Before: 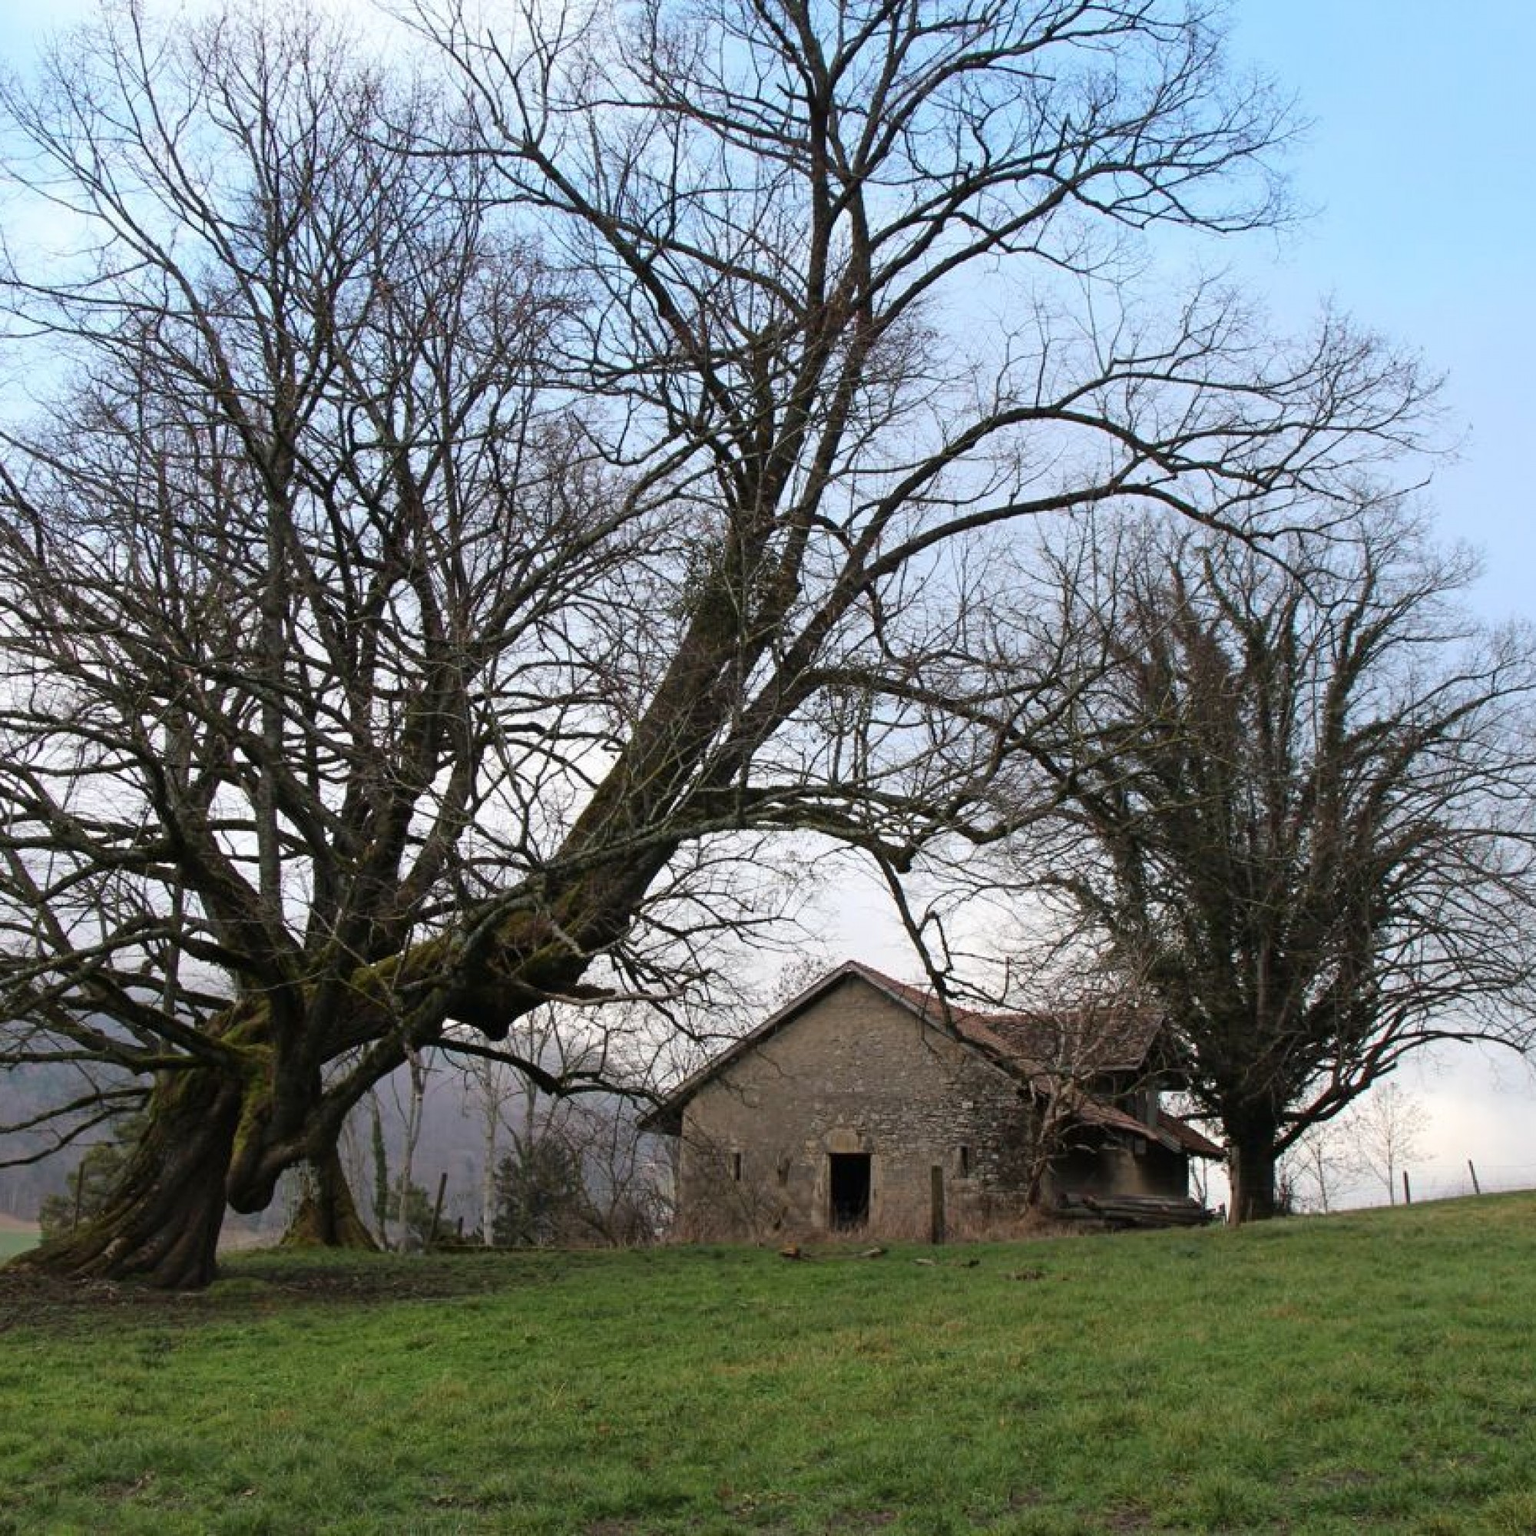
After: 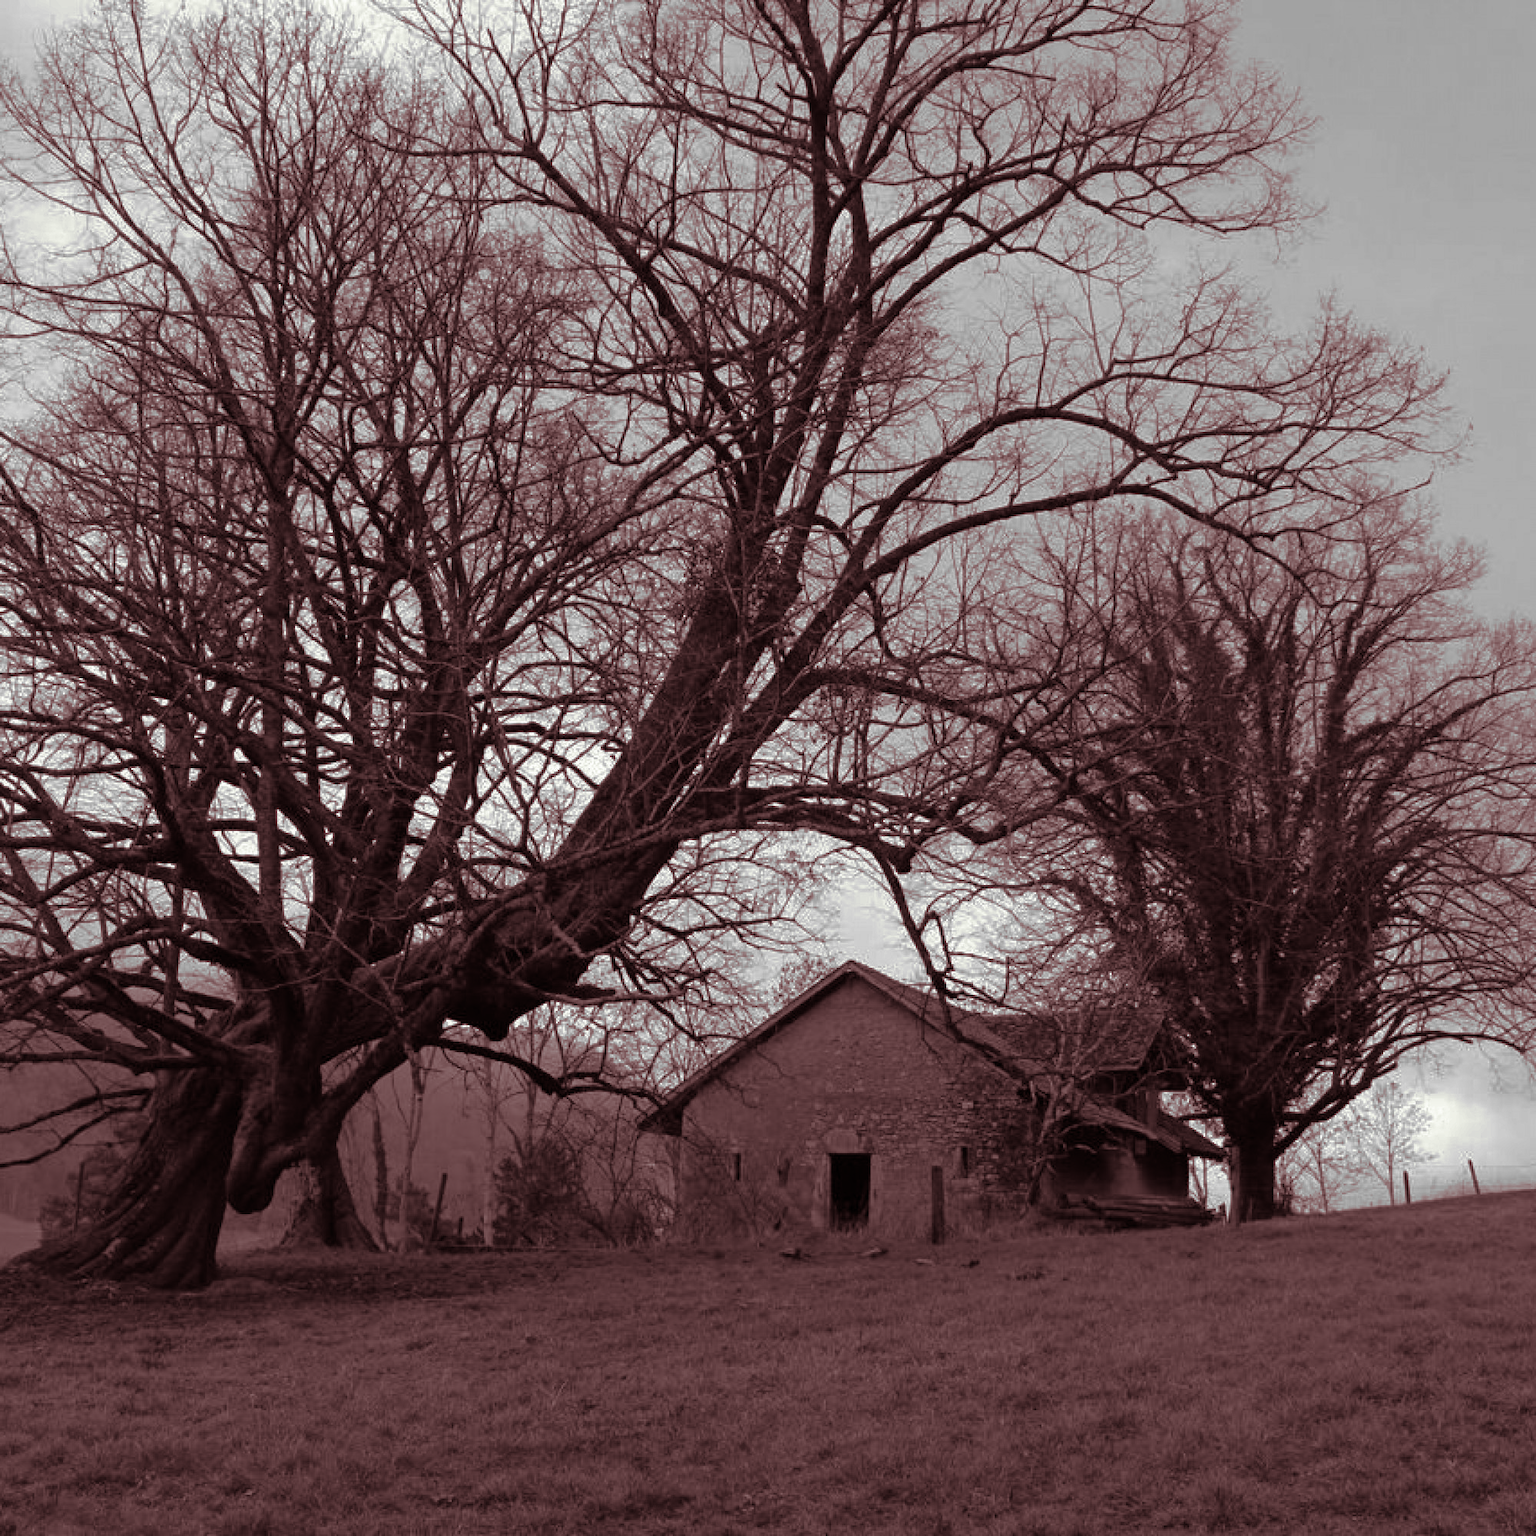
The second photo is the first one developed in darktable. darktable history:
split-toning: on, module defaults
monochrome: on, module defaults
base curve: curves: ch0 [(0, 0) (0.826, 0.587) (1, 1)]
